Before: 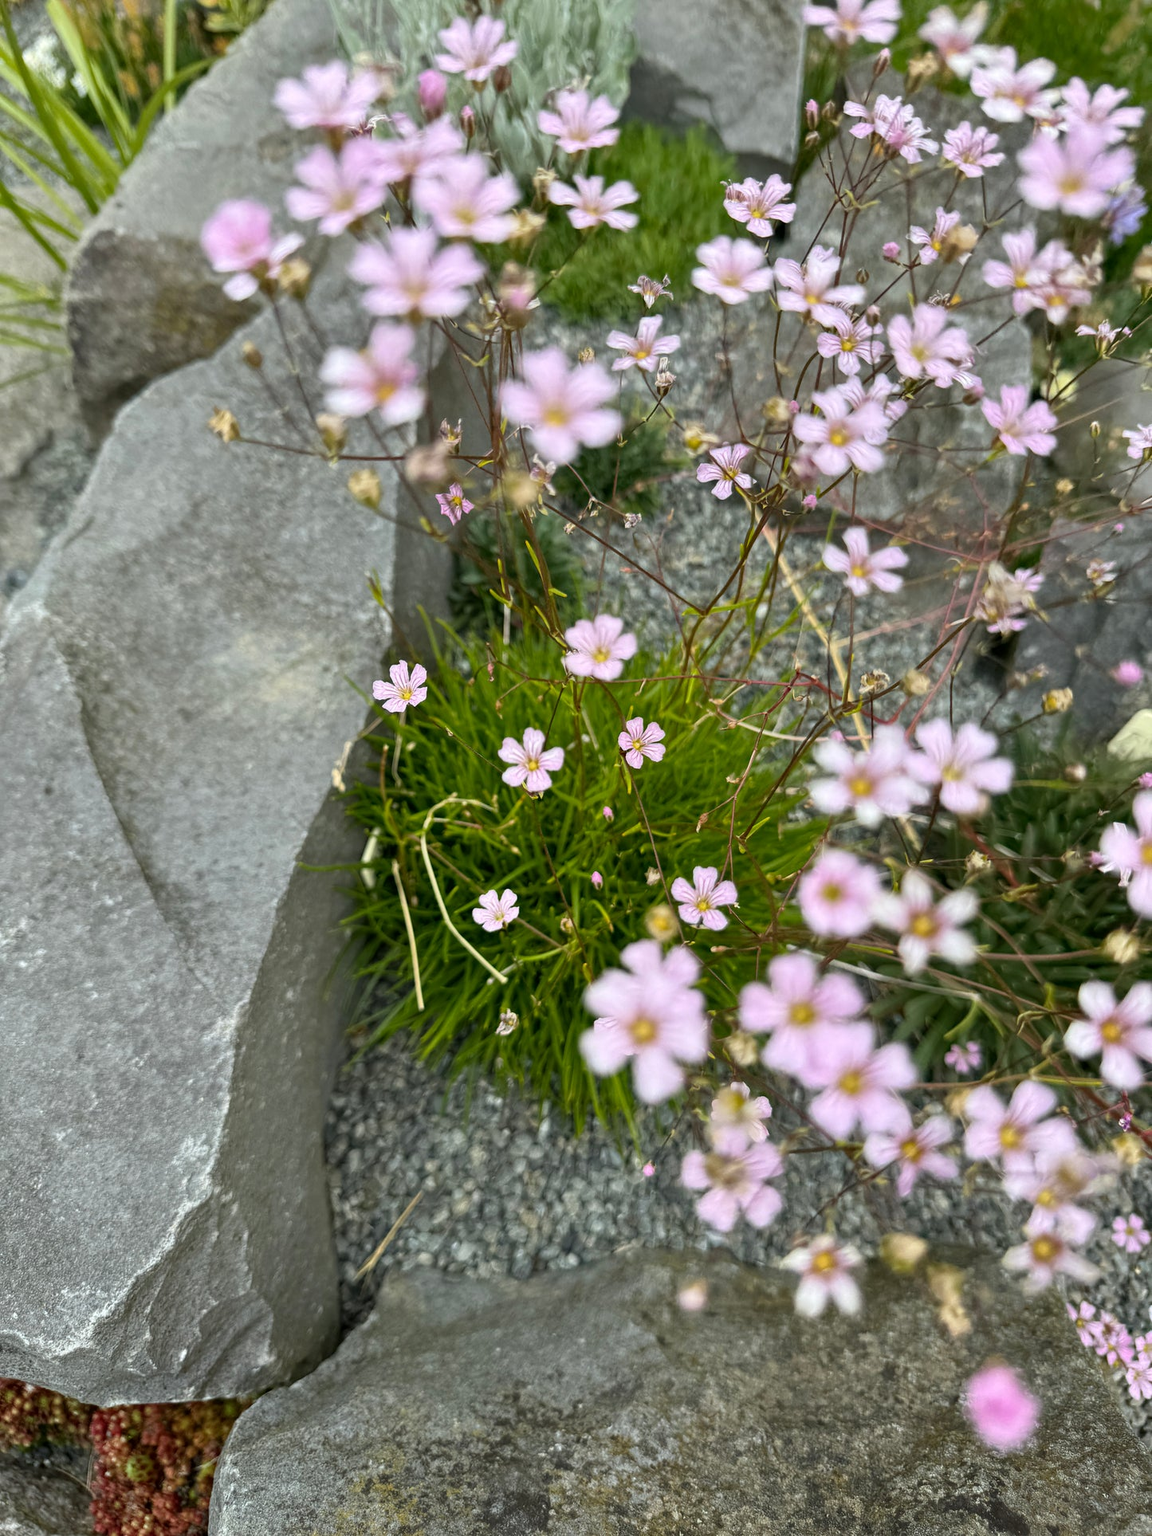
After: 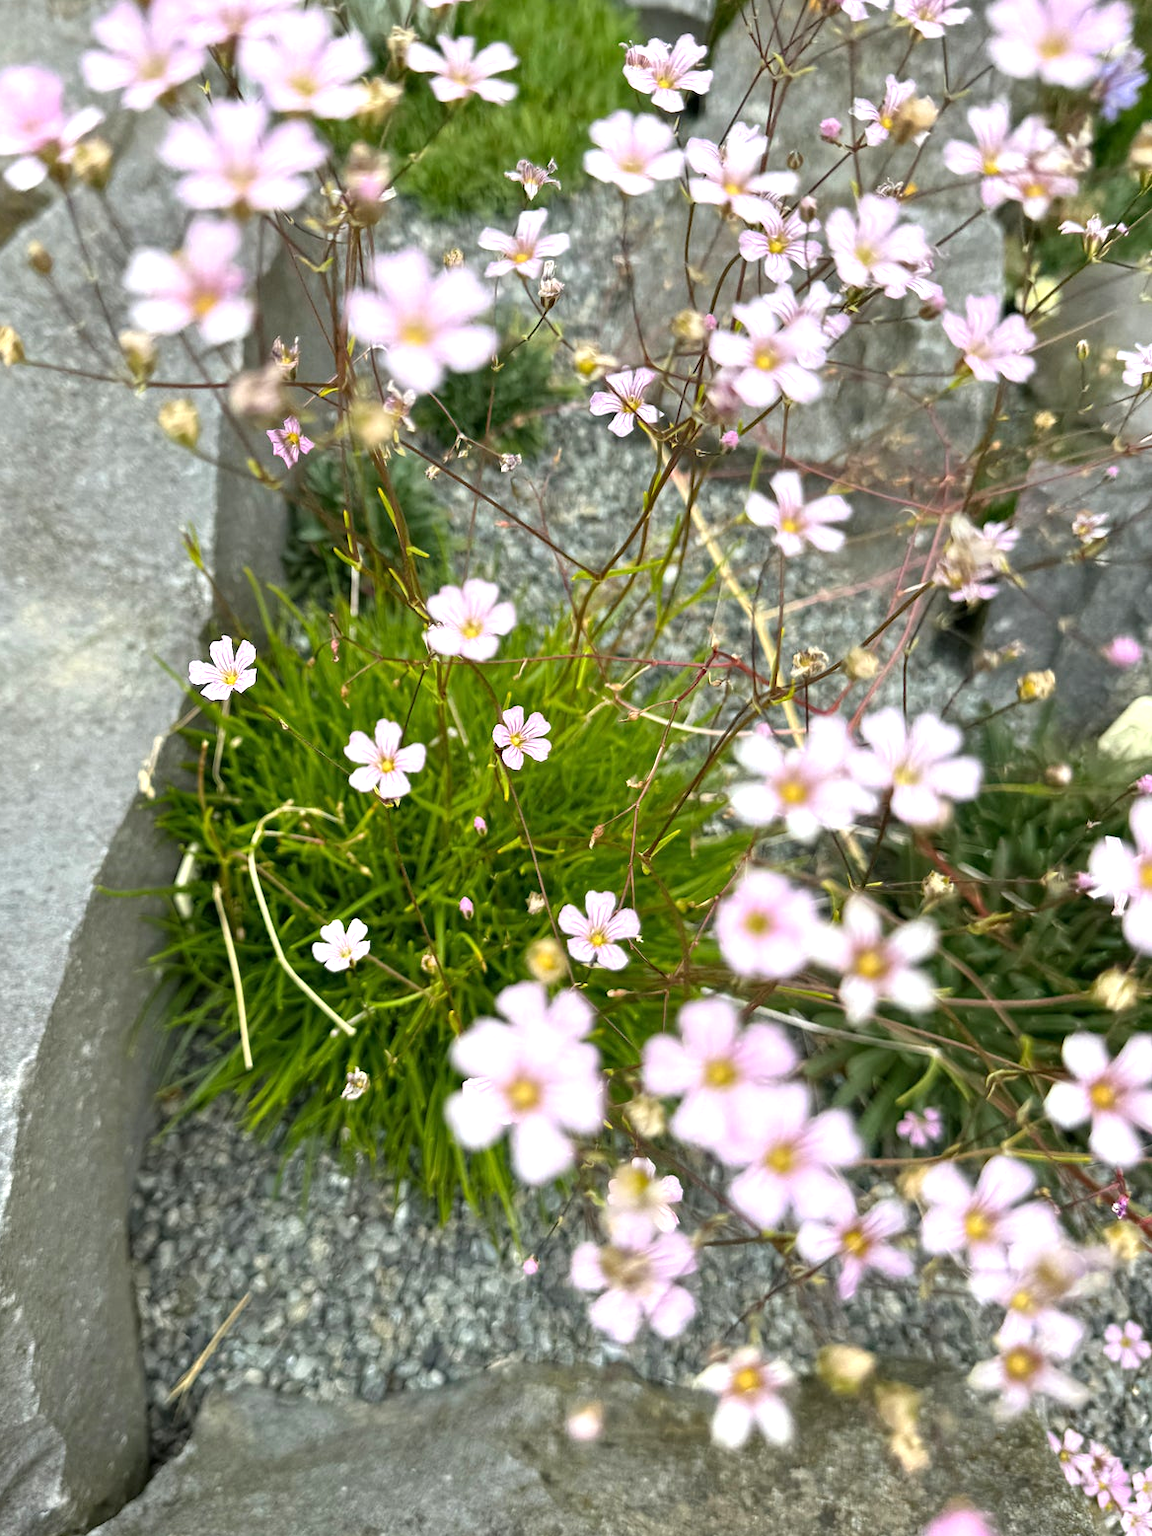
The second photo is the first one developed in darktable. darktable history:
exposure: exposure 0.6 EV, compensate highlight preservation false
crop: left 19.159%, top 9.58%, bottom 9.58%
